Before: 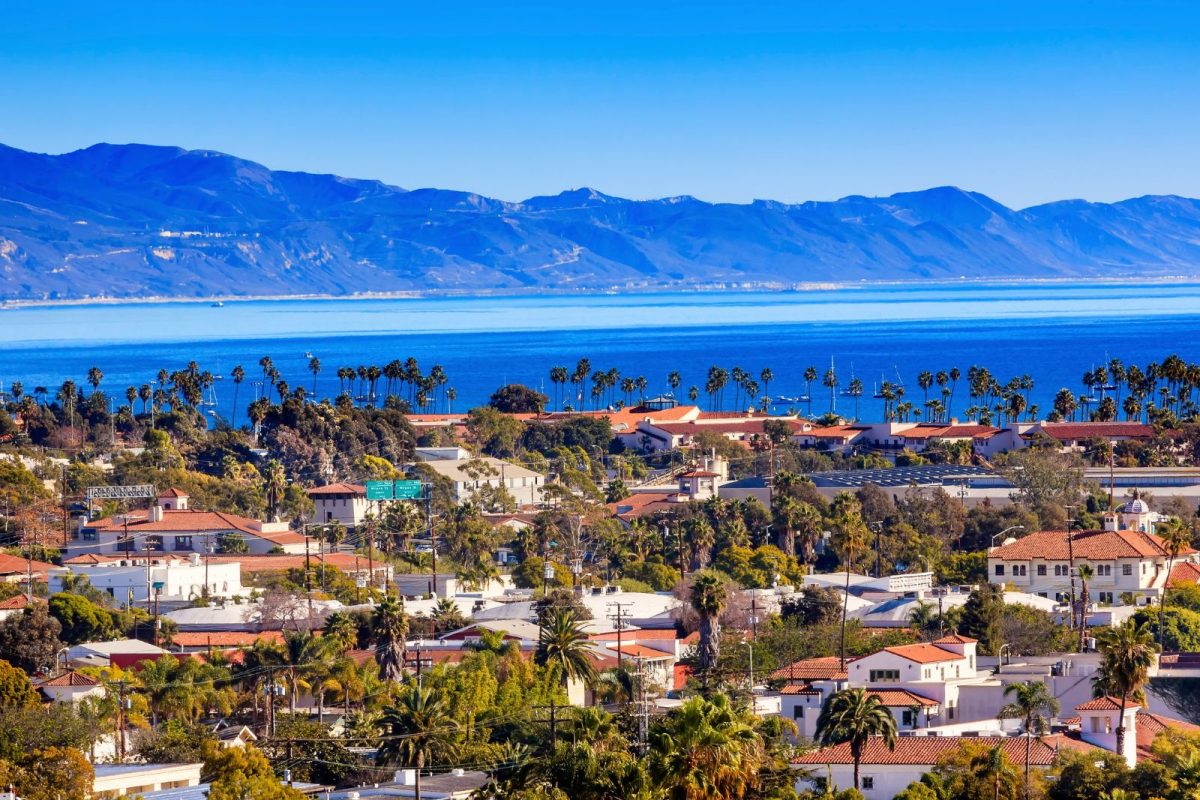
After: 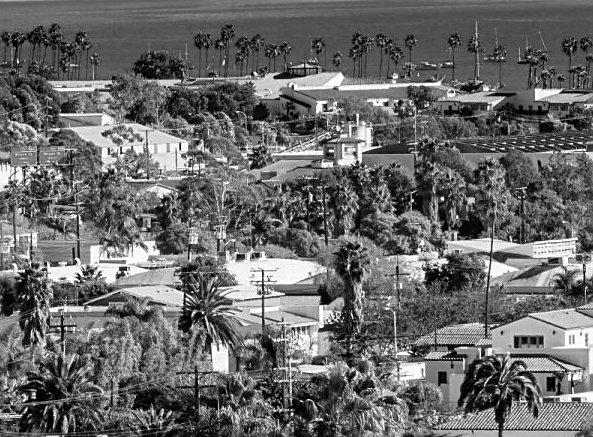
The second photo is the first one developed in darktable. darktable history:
color calibration: output gray [0.714, 0.278, 0, 0], illuminant same as pipeline (D50), adaptation none (bypass)
crop: left 29.672%, top 41.786%, right 20.851%, bottom 3.487%
sharpen: on, module defaults
